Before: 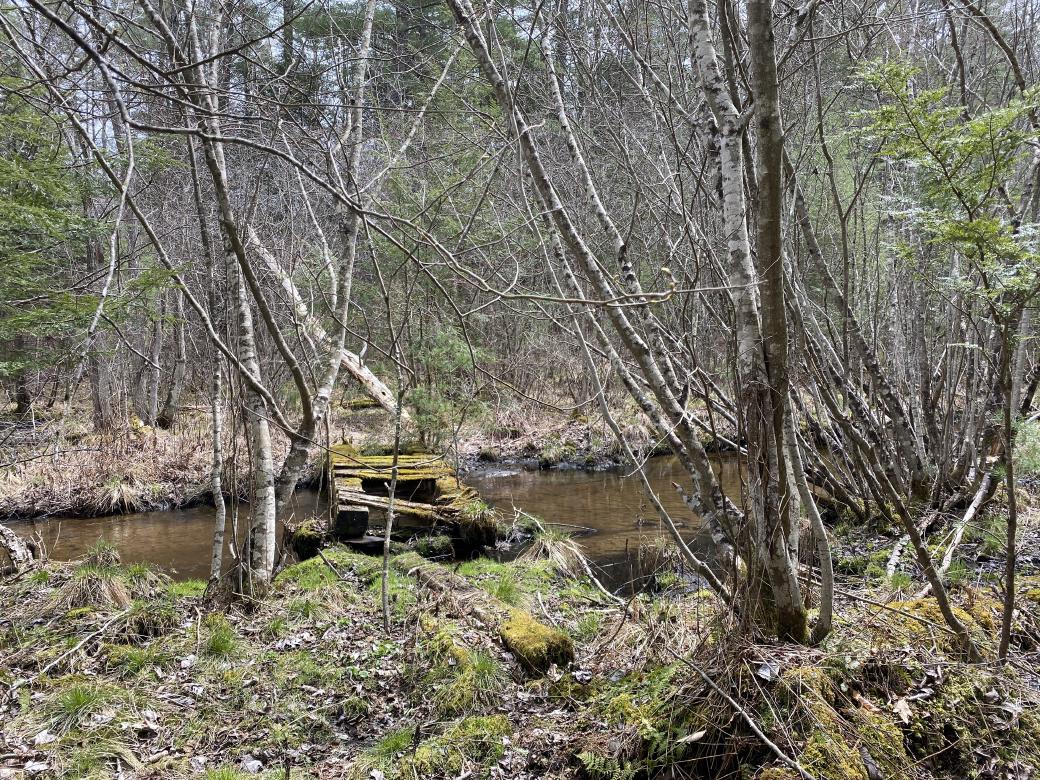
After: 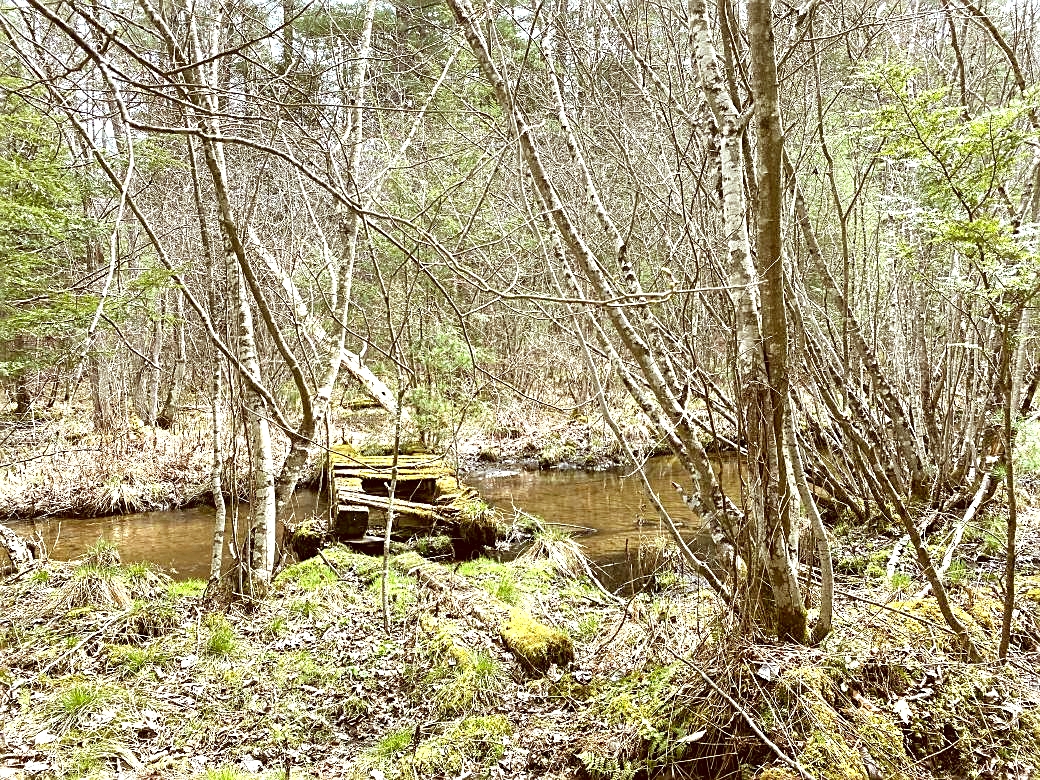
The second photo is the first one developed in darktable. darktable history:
color correction: highlights a* -5.3, highlights b* 9.8, shadows a* 9.41, shadows b* 24.93
exposure: exposure 1.254 EV, compensate highlight preservation false
sharpen: on, module defaults
